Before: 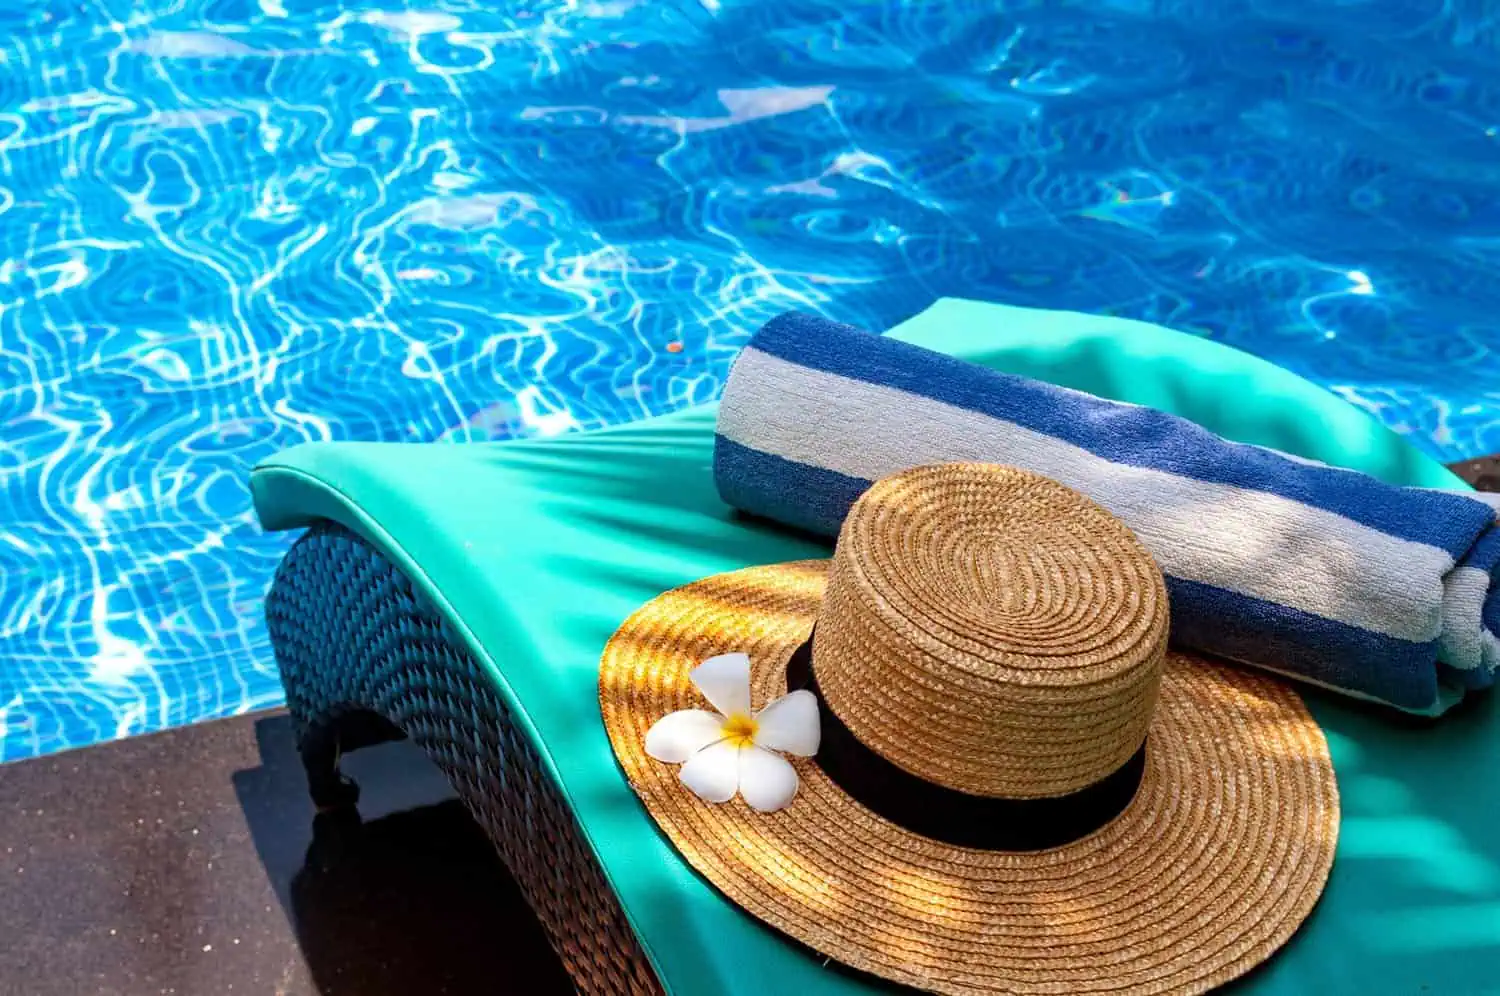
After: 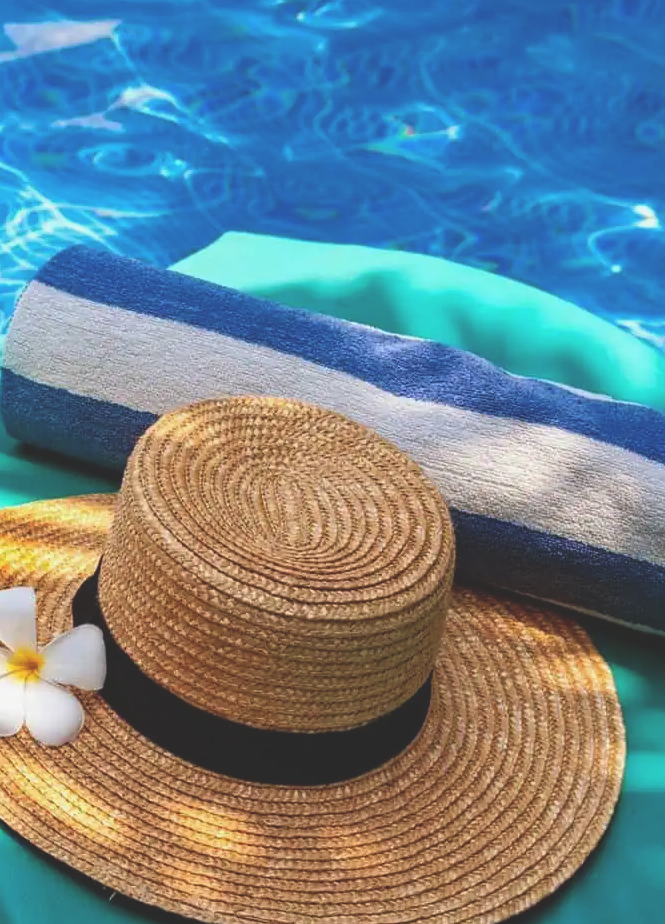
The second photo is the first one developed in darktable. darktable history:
exposure: black level correction -0.025, exposure -0.117 EV, compensate highlight preservation false
crop: left 47.628%, top 6.643%, right 7.874%
